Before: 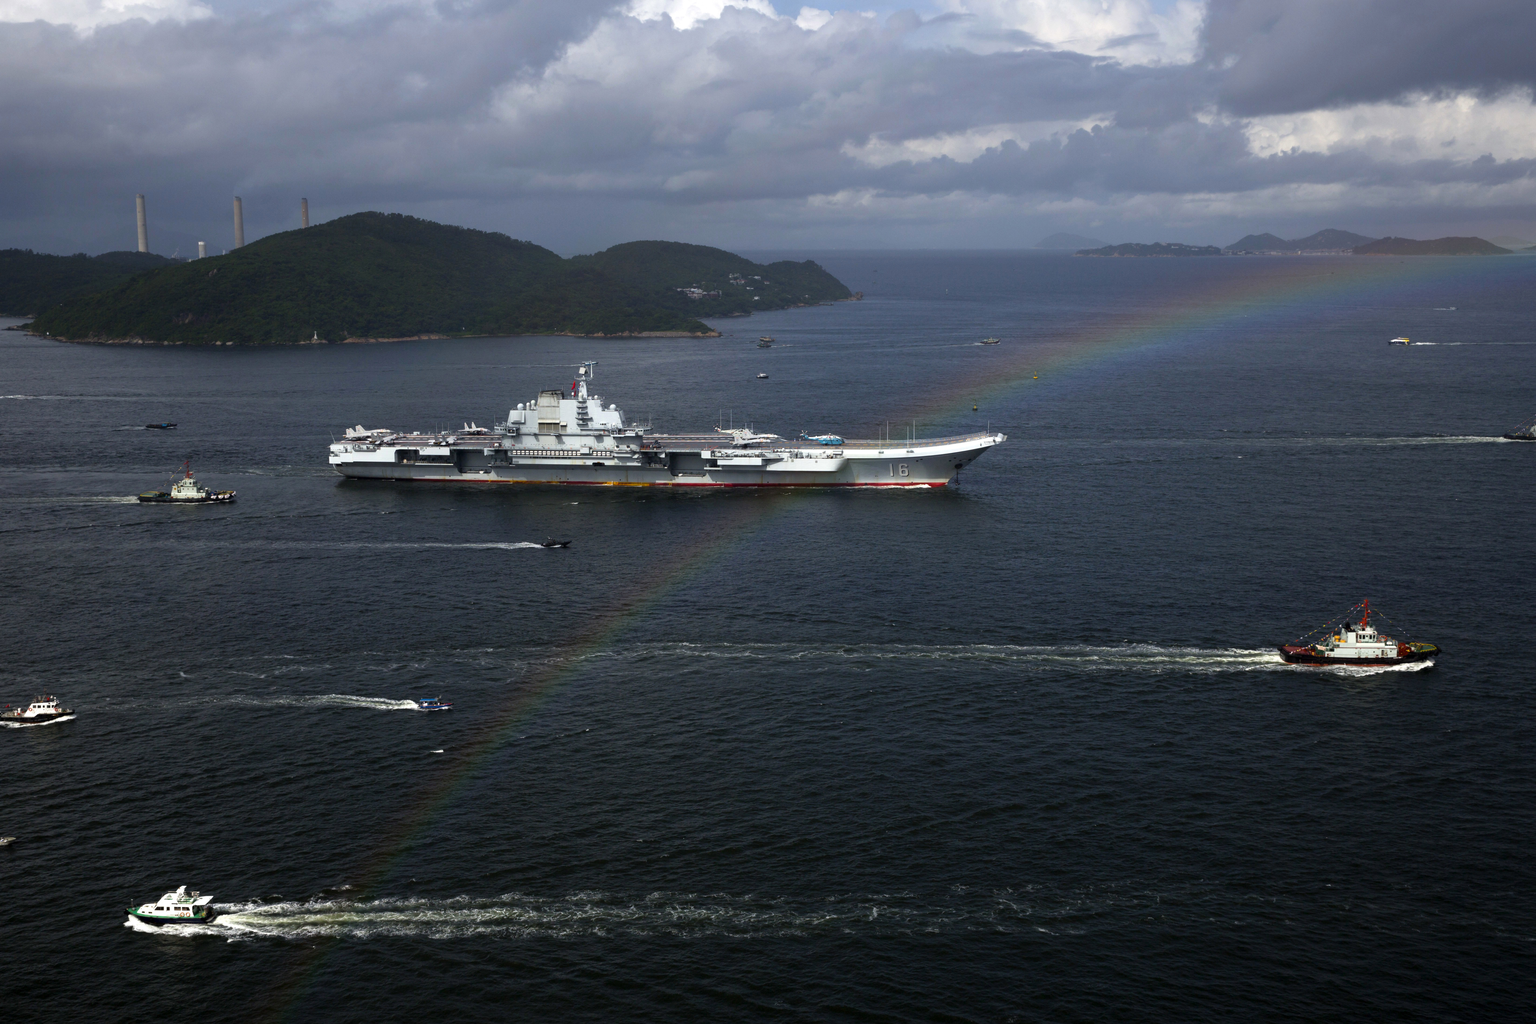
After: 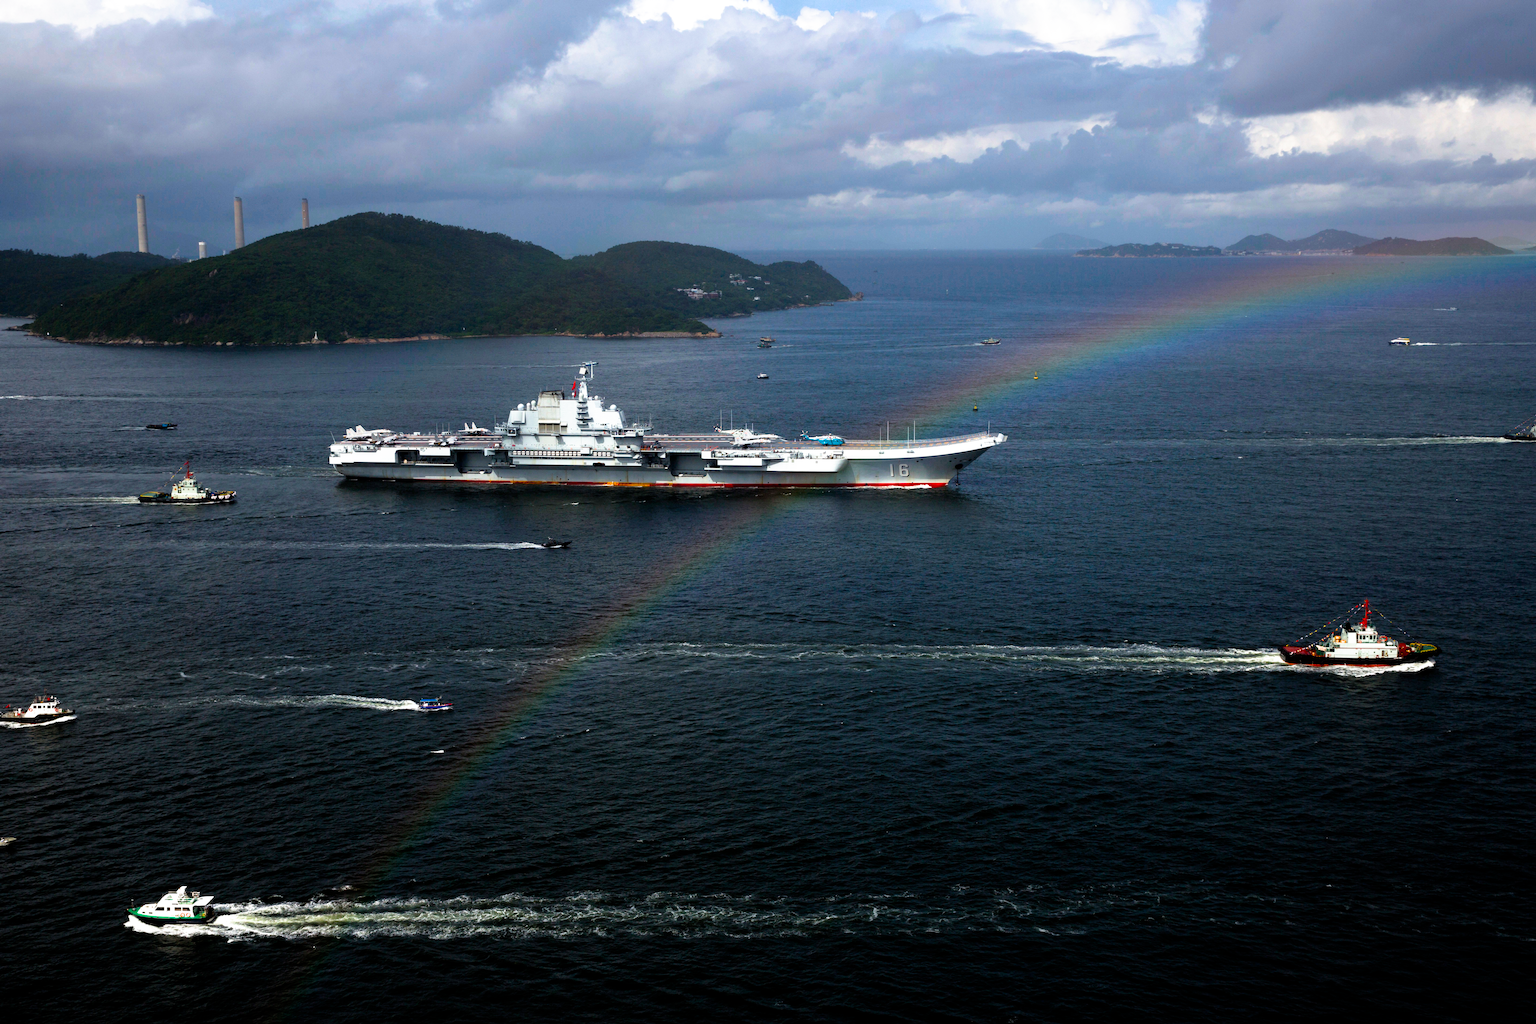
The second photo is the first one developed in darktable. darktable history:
exposure: black level correction 0, exposure 0.5 EV, compensate exposure bias true, compensate highlight preservation false
filmic rgb: black relative exposure -12 EV, white relative exposure 2.8 EV, threshold 3 EV, target black luminance 0%, hardness 8.06, latitude 70.41%, contrast 1.14, highlights saturation mix 10%, shadows ↔ highlights balance -0.388%, color science v4 (2020), iterations of high-quality reconstruction 10, contrast in shadows soft, contrast in highlights soft, enable highlight reconstruction true
